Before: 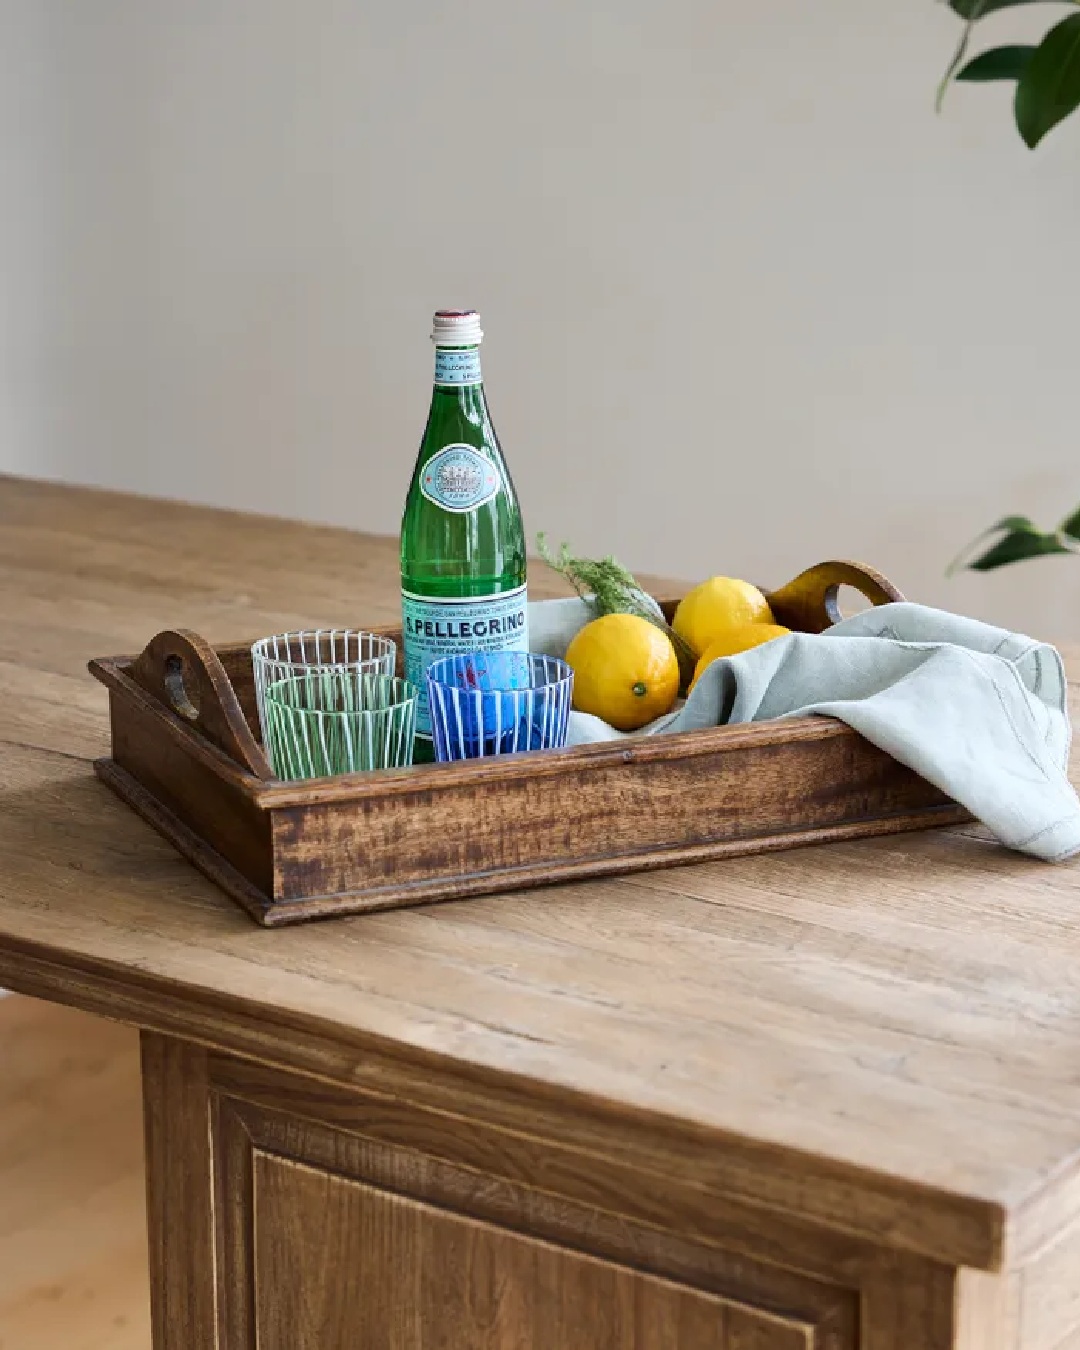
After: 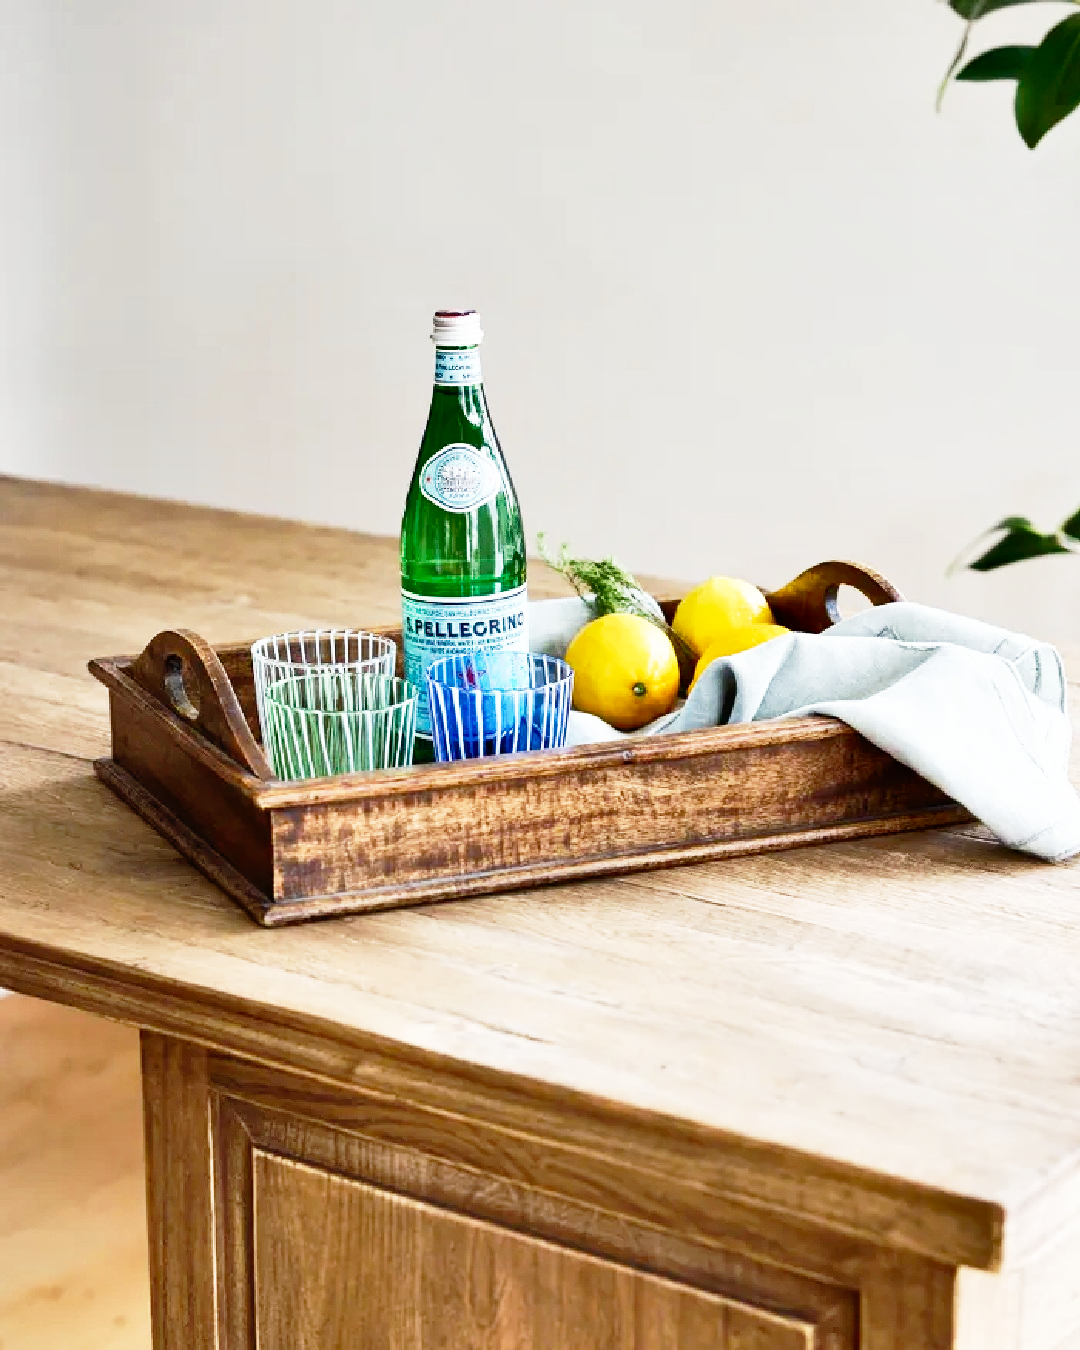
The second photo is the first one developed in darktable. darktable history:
base curve: curves: ch0 [(0, 0) (0.012, 0.01) (0.073, 0.168) (0.31, 0.711) (0.645, 0.957) (1, 1)], preserve colors none
shadows and highlights: shadows 25, highlights -48, soften with gaussian
